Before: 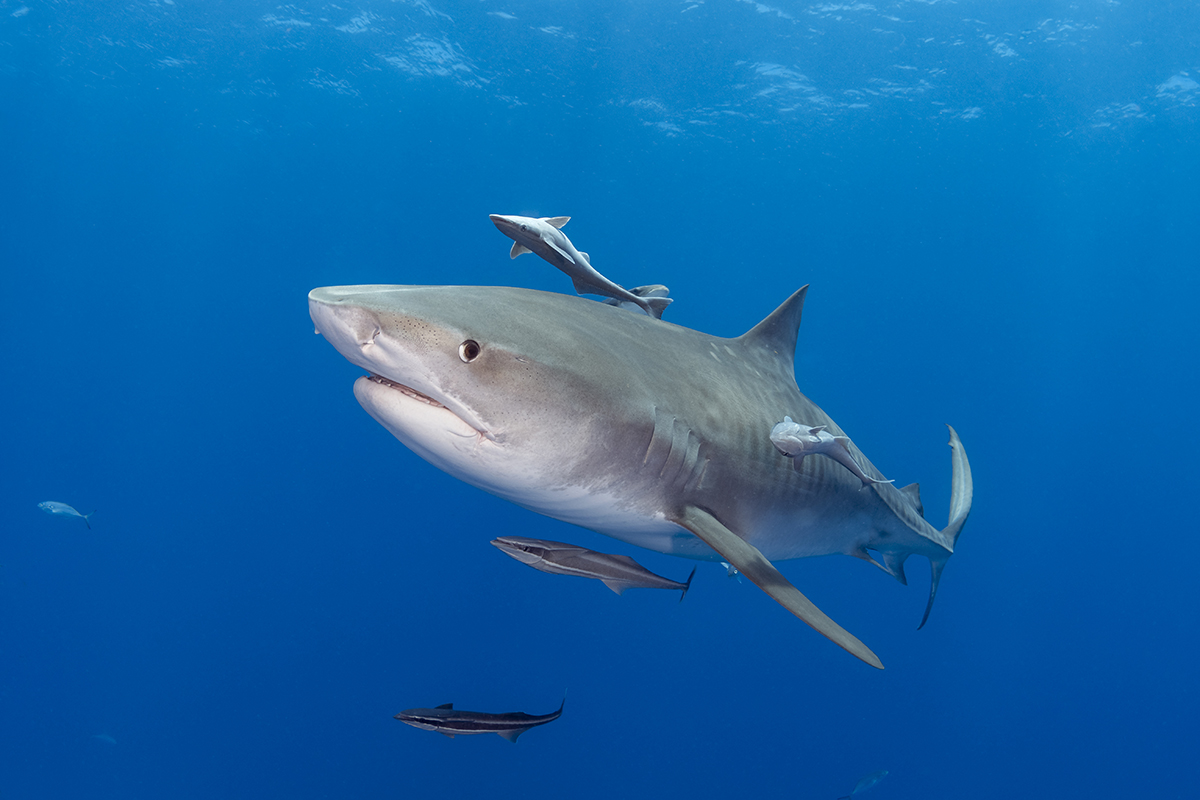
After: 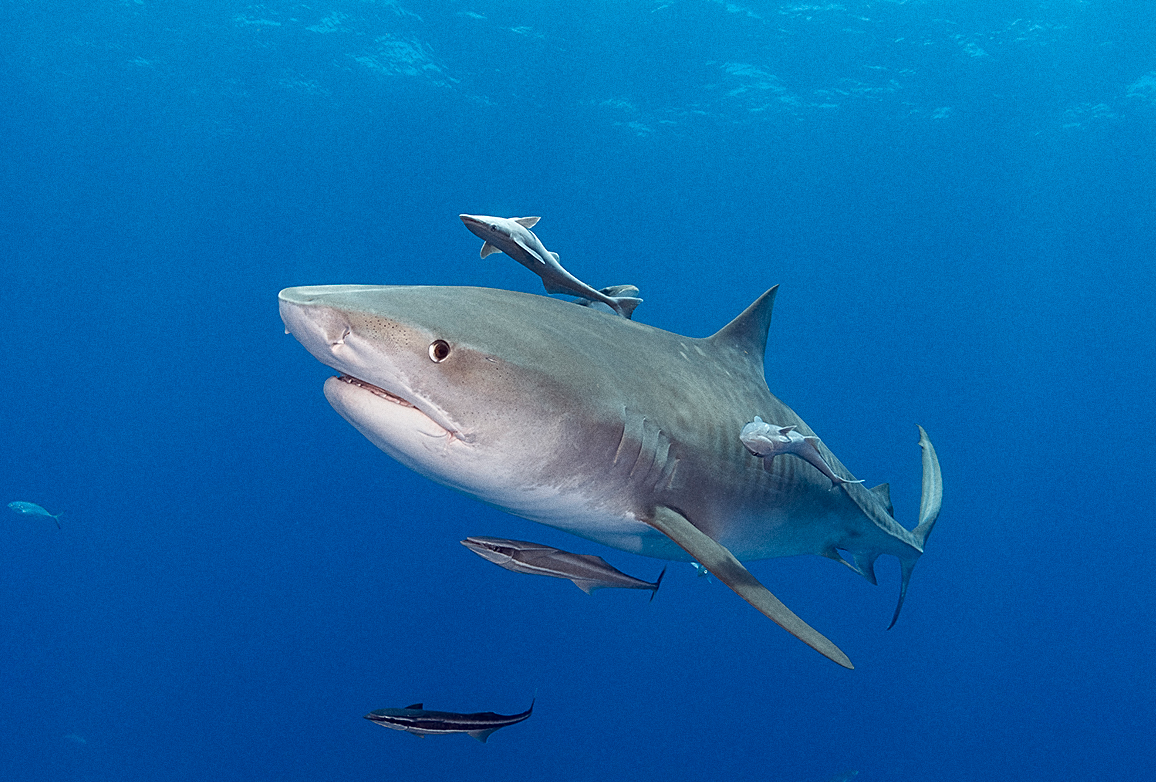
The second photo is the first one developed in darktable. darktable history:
crop and rotate: left 2.536%, right 1.107%, bottom 2.246%
contrast brightness saturation: saturation -0.04
sharpen: on, module defaults
grain: coarseness 0.47 ISO
